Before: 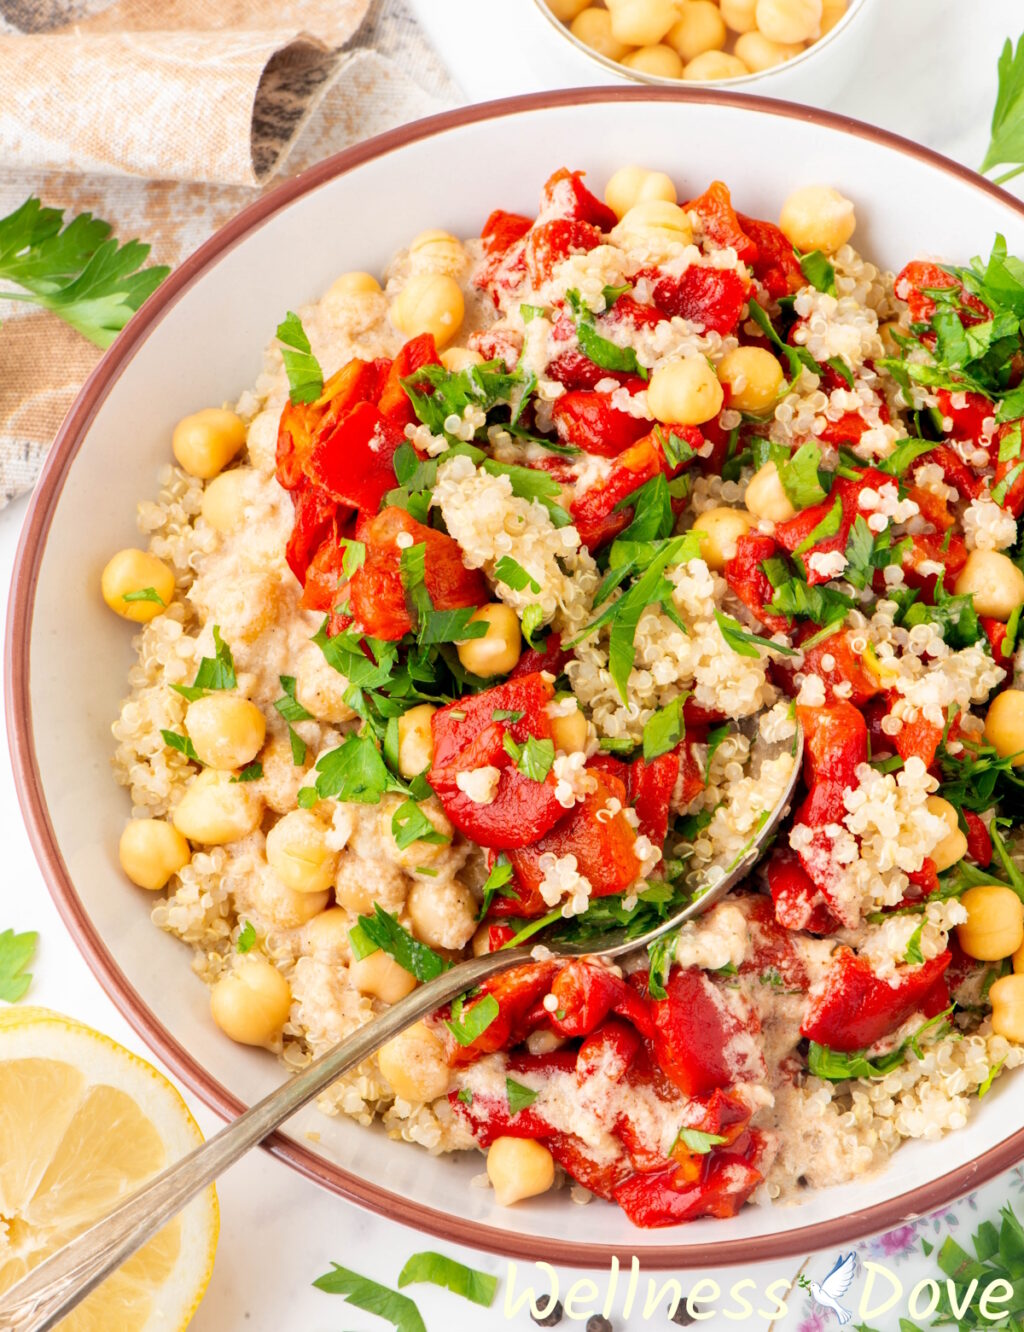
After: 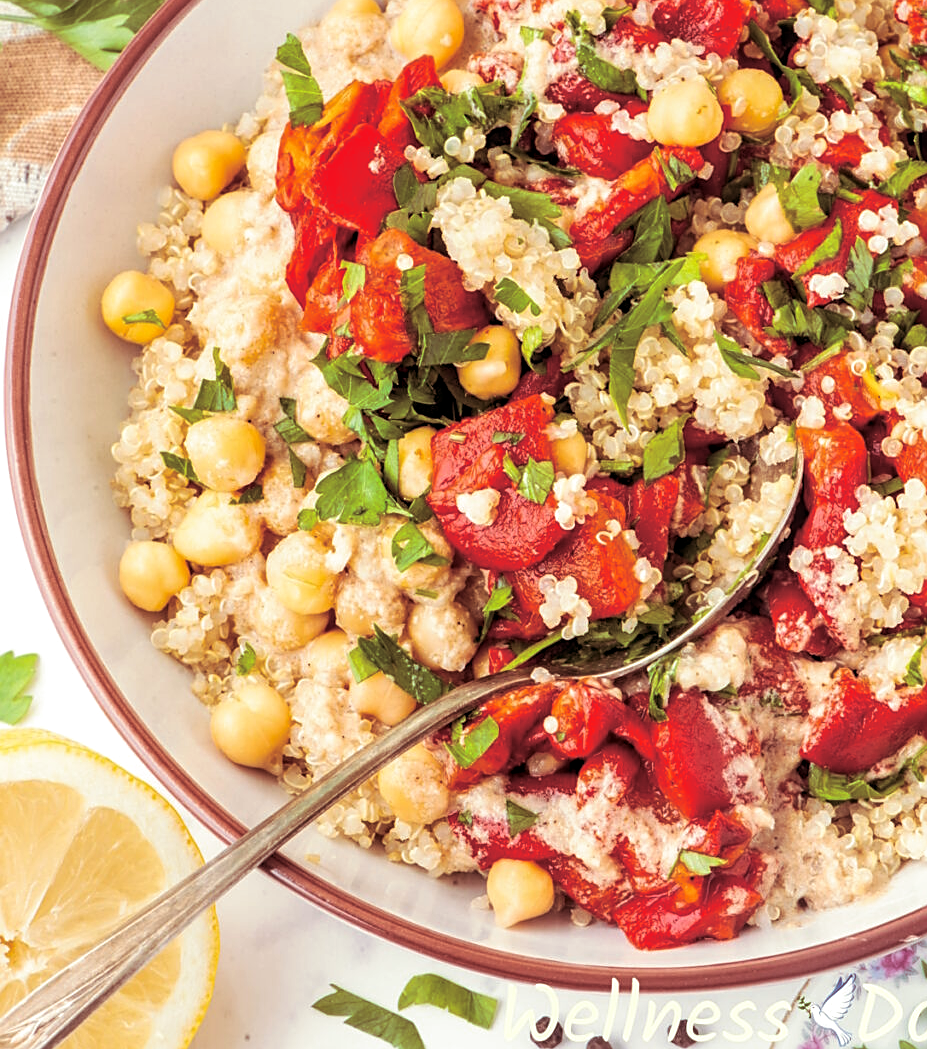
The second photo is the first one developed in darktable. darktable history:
crop: top 20.916%, right 9.437%, bottom 0.316%
sharpen: on, module defaults
local contrast: on, module defaults
exposure: compensate highlight preservation false
split-toning: on, module defaults
